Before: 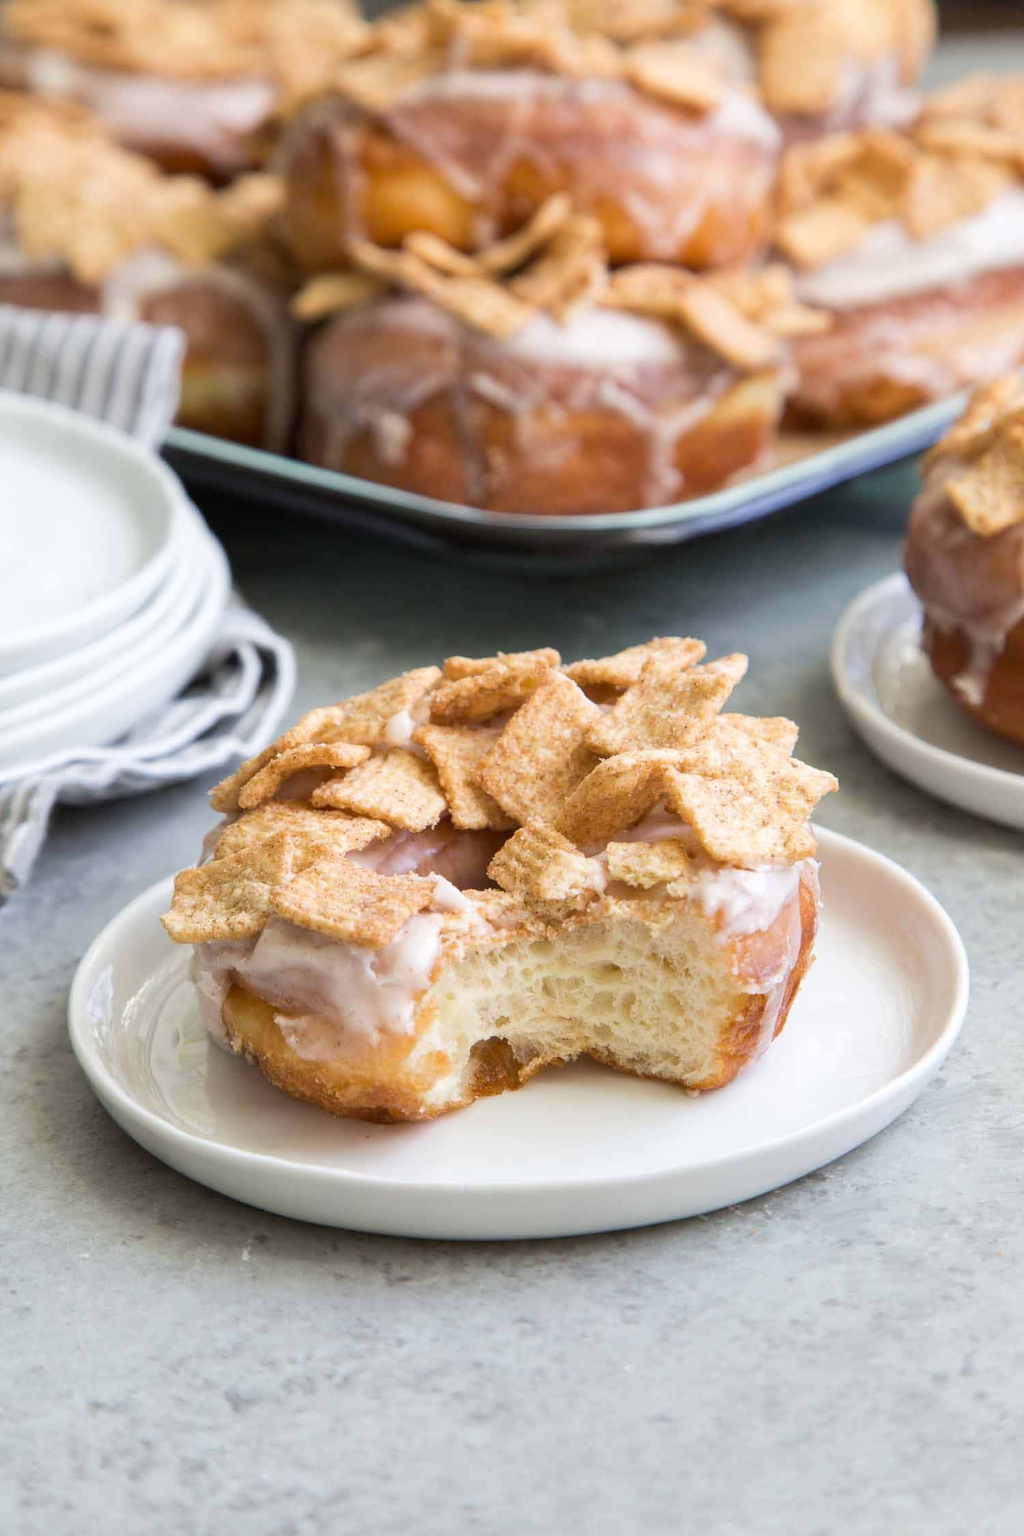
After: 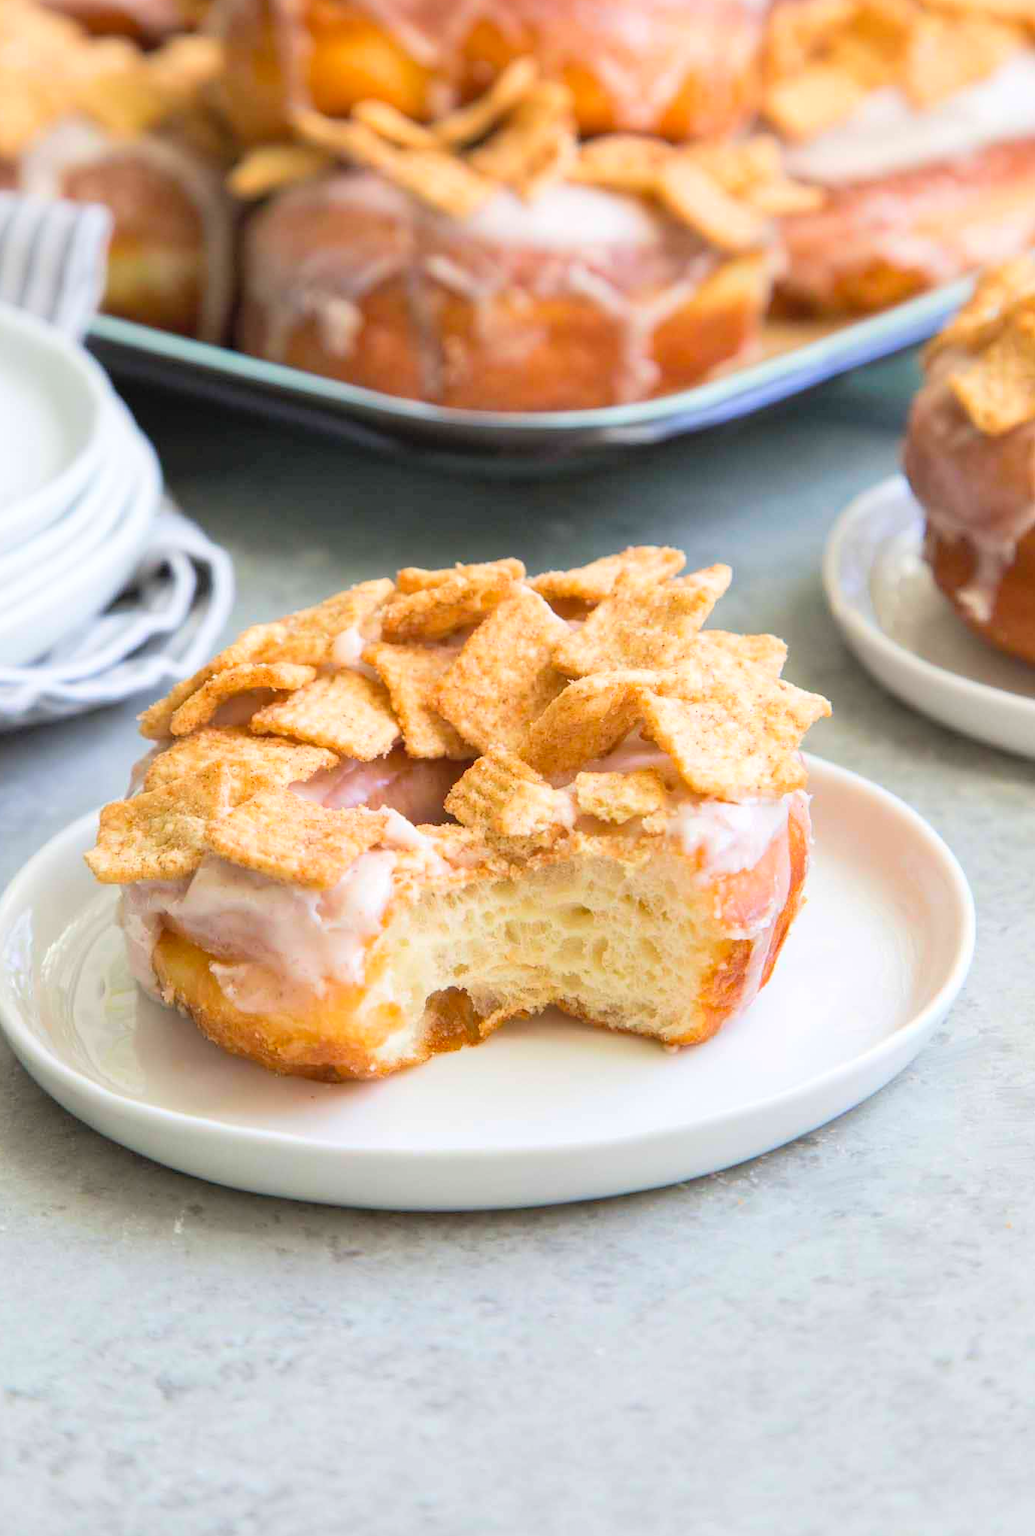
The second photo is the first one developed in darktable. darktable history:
contrast brightness saturation: contrast 0.07, brightness 0.18, saturation 0.4
crop and rotate: left 8.262%, top 9.226%
